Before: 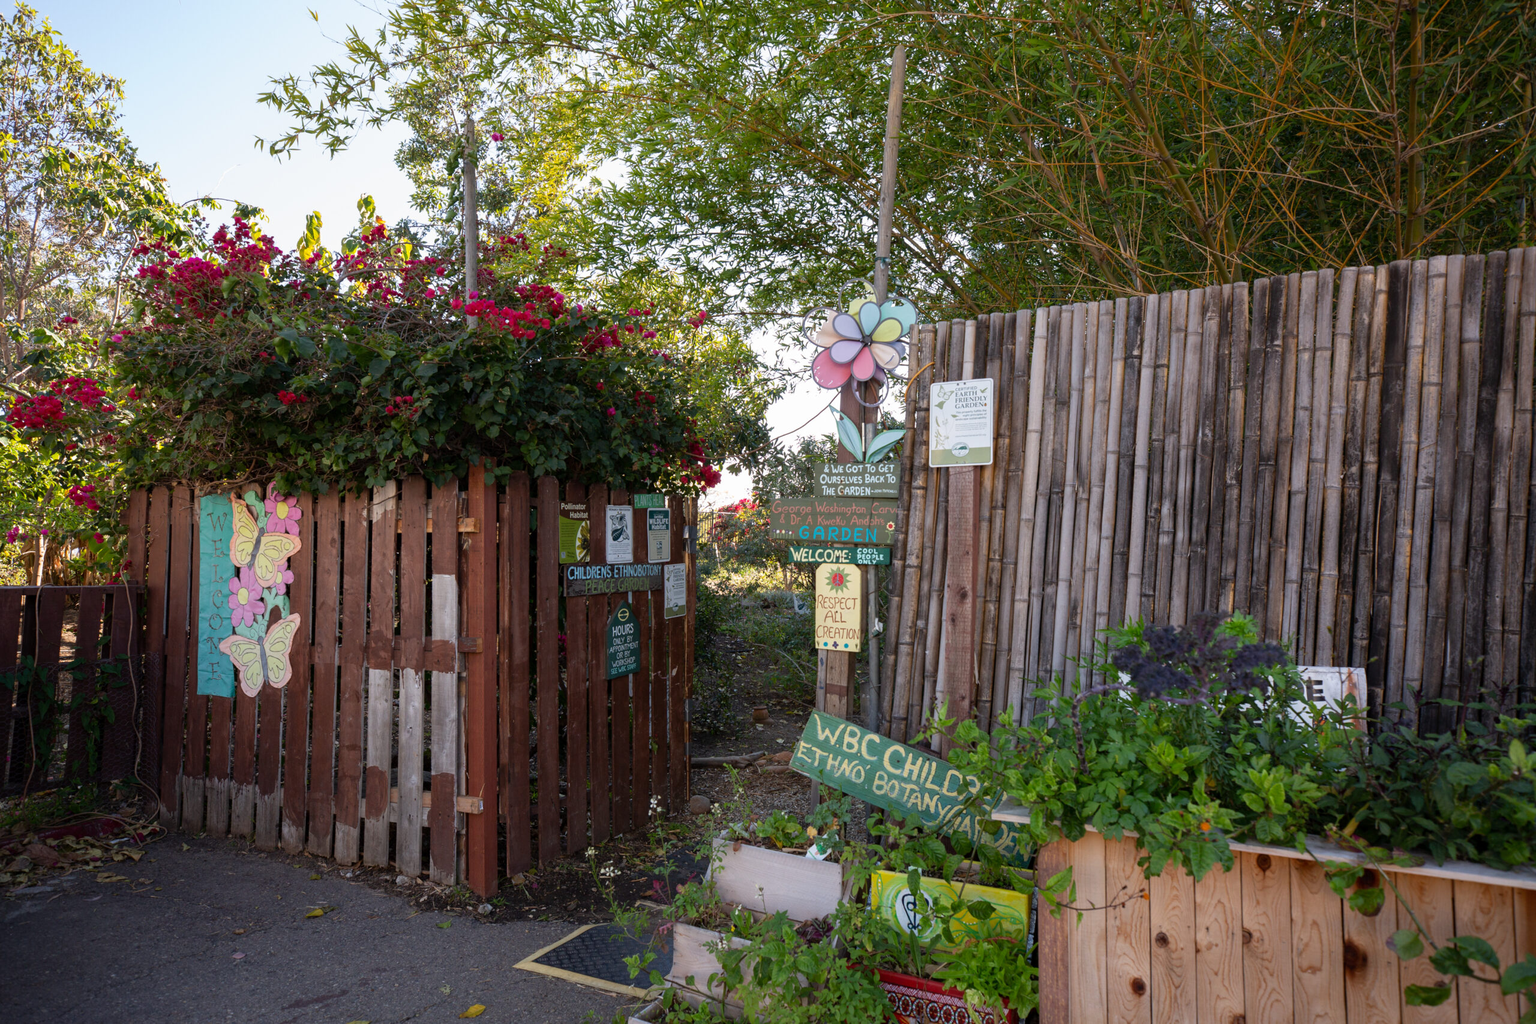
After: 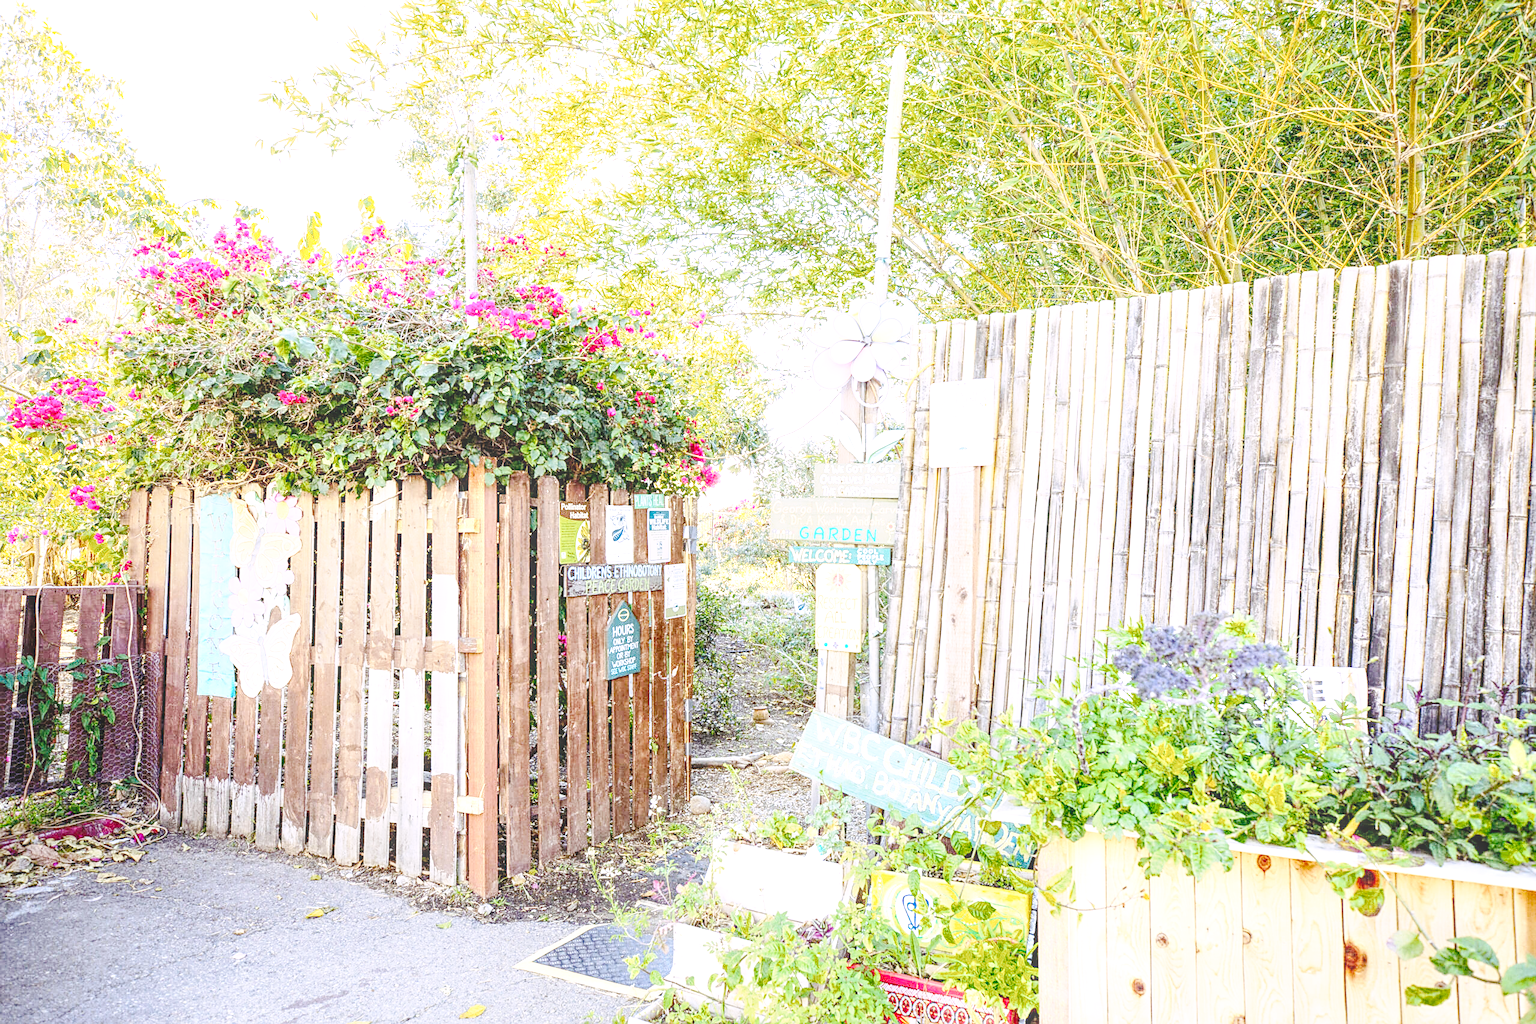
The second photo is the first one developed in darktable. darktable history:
sharpen: on, module defaults
color look up table: target L [98.57, 85.81, 79.82, 79.72, 69.87, 48.05, 68.42, 64.48, 62.2, 59.8, 61.14, 40.08, 34.65, 25.8, 23.85, 200.63, 85.99, 84.7, 71.01, 65.71, 62.3, 56.52, 45.88, 55.14, 40.89, 37.01, 44.1, 36.73, 9.656, 84.34, 78.84, 71.88, 64.6, 64.2, 58.34, 61.4, 60.38, 43.56, 44.09, 48.69, 39.88, 36.13, 17.58, 15.52, 85.39, 77.92, 64.11, 49.94, 32.15], target a [8.461, -1.946, -2.742, -38, -49.1, -37.81, -24.89, -41.56, -43.72, -9.313, -5.421, -28.82, -24.18, -1.401, -12.45, 0, 2.078, 9.747, 9.09, 10.66, 51.7, 68.37, 52.66, 53.24, 27.67, 4.317, 52.12, 33.44, 17.64, 13.38, 28.34, 19.61, 63.43, 68.46, 2.102, -13.69, 9.889, 25.35, 9.27, 54.35, 41.03, 28.68, 5.355, 15.83, -10.74, -40.11, -24.41, -22.19, 5.717], target b [1.604, 24.42, 60.41, -35.05, -7.43, 35.93, -4.636, 45.58, 1.016, 51.07, 20.21, 26.05, 24.12, 21.01, 3.25, 0, 42.6, 21.39, 60.51, 48.89, 20.81, -5.45, 28.44, 0.613, 4.967, 14.39, 25.54, 31.15, 17.31, -27.35, -12.15, -43.11, -31.97, -46.73, -10.78, -59.07, -59.83, -31.69, -65.94, -63.76, -44.75, -78.4, -3.911, -28.73, -26.95, -38.61, -50.22, -18.91, -38.35], num patches 49
tone curve: curves: ch0 [(0, 0) (0.003, 0) (0.011, 0.001) (0.025, 0.003) (0.044, 0.005) (0.069, 0.012) (0.1, 0.023) (0.136, 0.039) (0.177, 0.088) (0.224, 0.15) (0.277, 0.24) (0.335, 0.337) (0.399, 0.437) (0.468, 0.535) (0.543, 0.629) (0.623, 0.71) (0.709, 0.782) (0.801, 0.856) (0.898, 0.94) (1, 1)], preserve colors none
exposure: exposure 0.661 EV, compensate highlight preservation false
local contrast: highlights 66%, shadows 33%, detail 166%, midtone range 0.2
contrast brightness saturation: contrast 0.4, brightness 0.05, saturation 0.25
